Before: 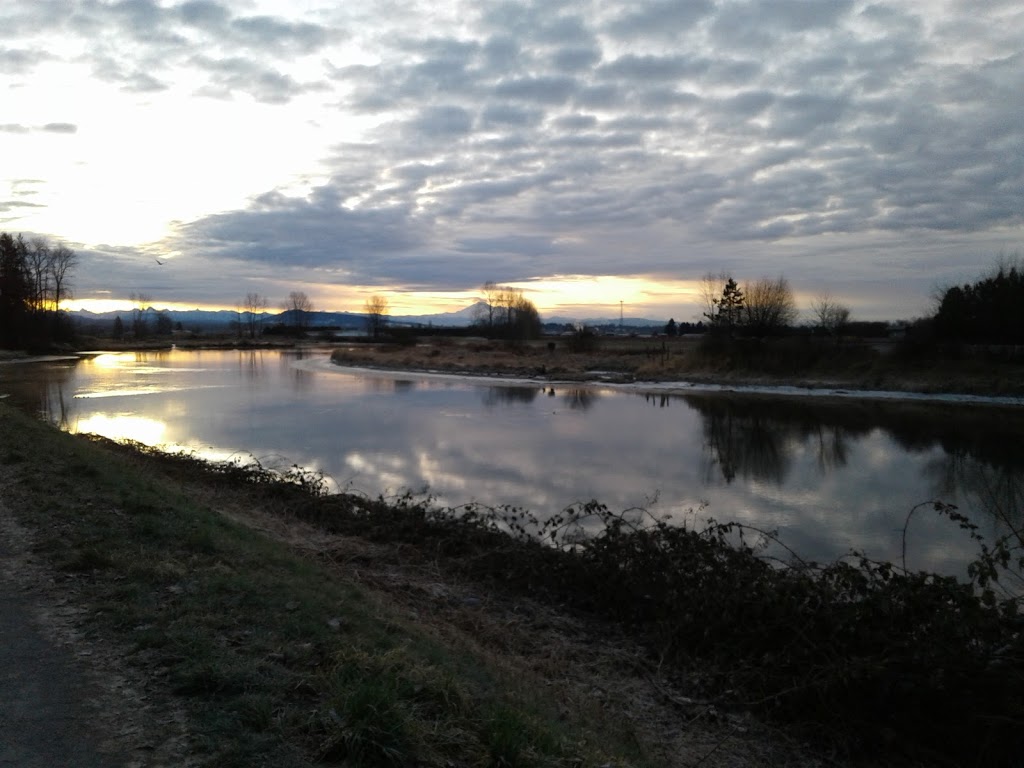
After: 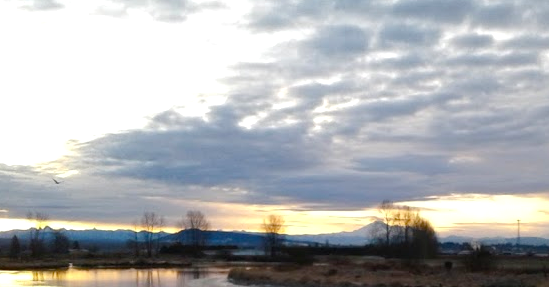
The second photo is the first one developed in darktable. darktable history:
crop: left 10.099%, top 10.616%, right 36.191%, bottom 52.002%
color balance rgb: perceptual saturation grading › global saturation 27.55%, perceptual saturation grading › highlights -25.392%, perceptual saturation grading › shadows 25.257%, global vibrance 0.282%
exposure: exposure 0.202 EV, compensate highlight preservation false
